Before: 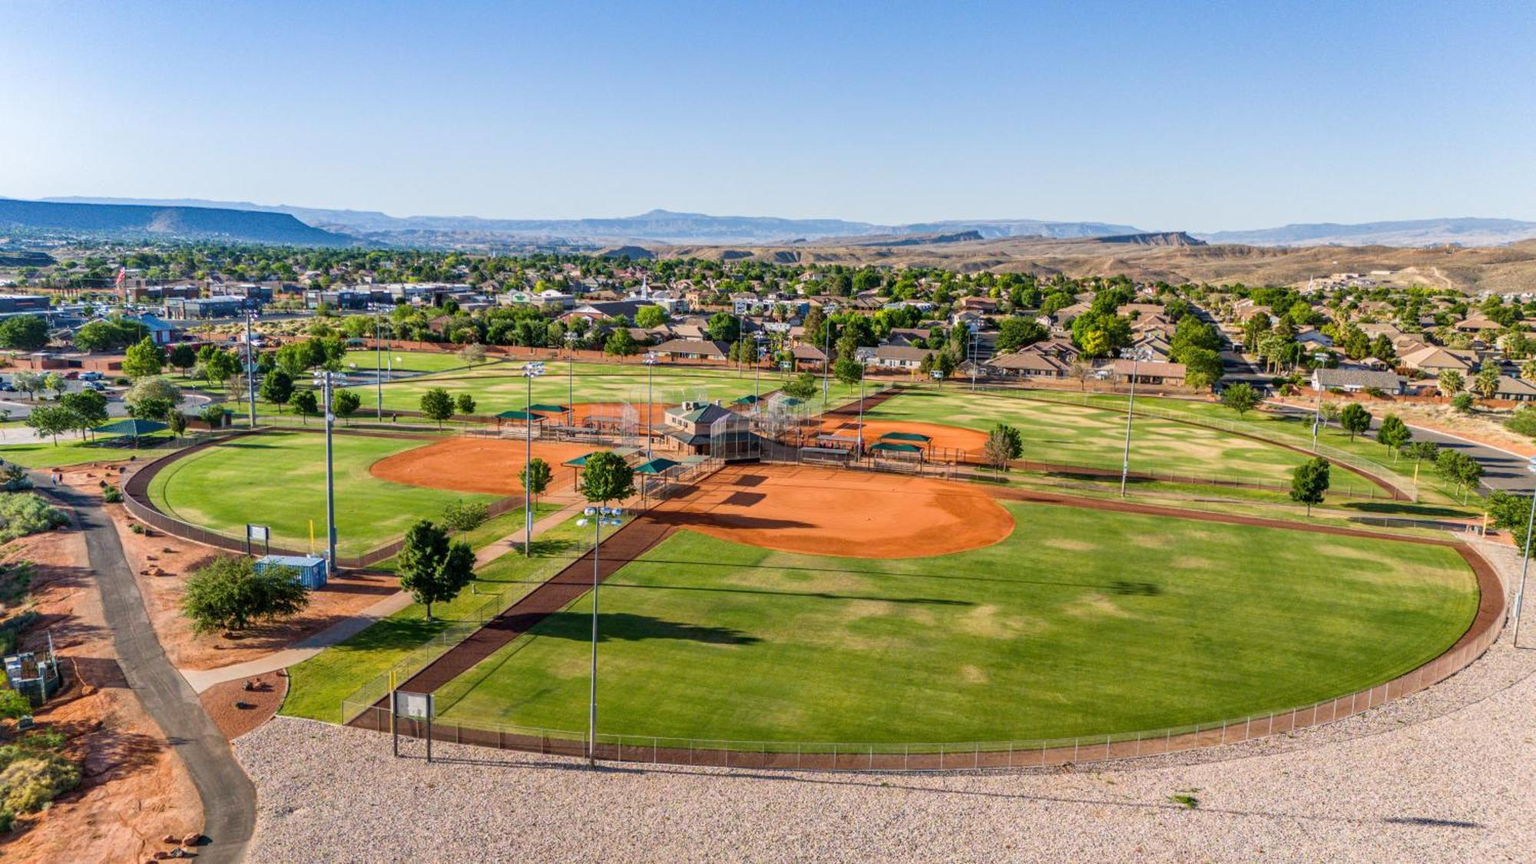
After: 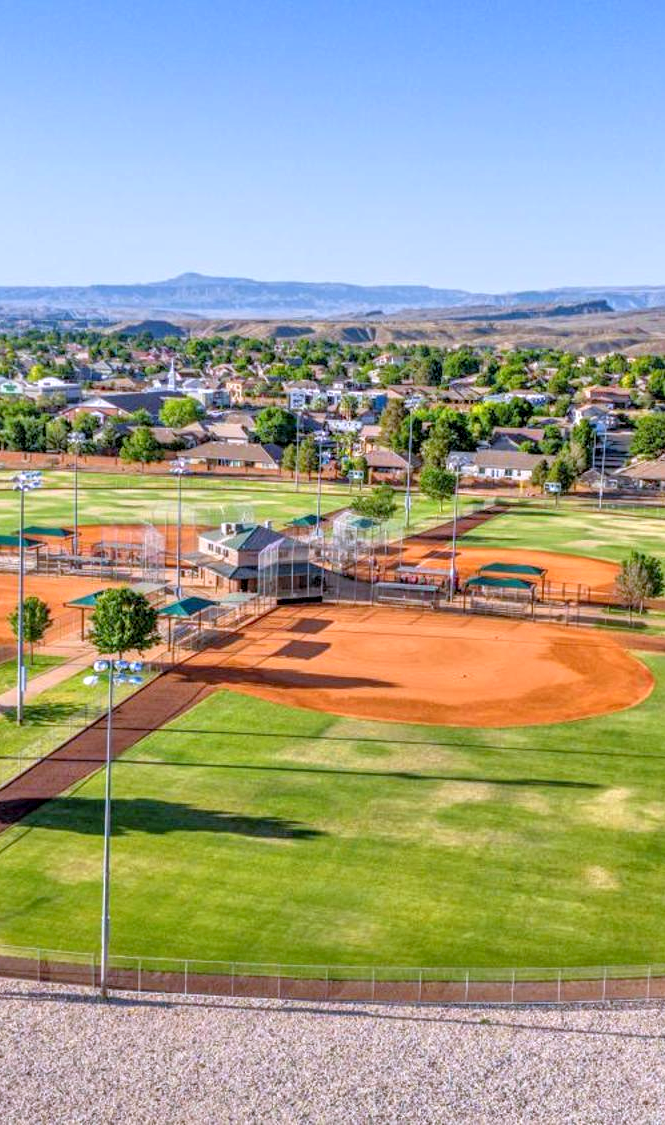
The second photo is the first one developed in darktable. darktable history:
tone equalizer: -7 EV 0.15 EV, -6 EV 0.6 EV, -5 EV 1.15 EV, -4 EV 1.33 EV, -3 EV 1.15 EV, -2 EV 0.6 EV, -1 EV 0.15 EV, mask exposure compensation -0.5 EV
white balance: red 0.967, blue 1.119, emerald 0.756
crop: left 33.36%, right 33.36%
local contrast: on, module defaults
